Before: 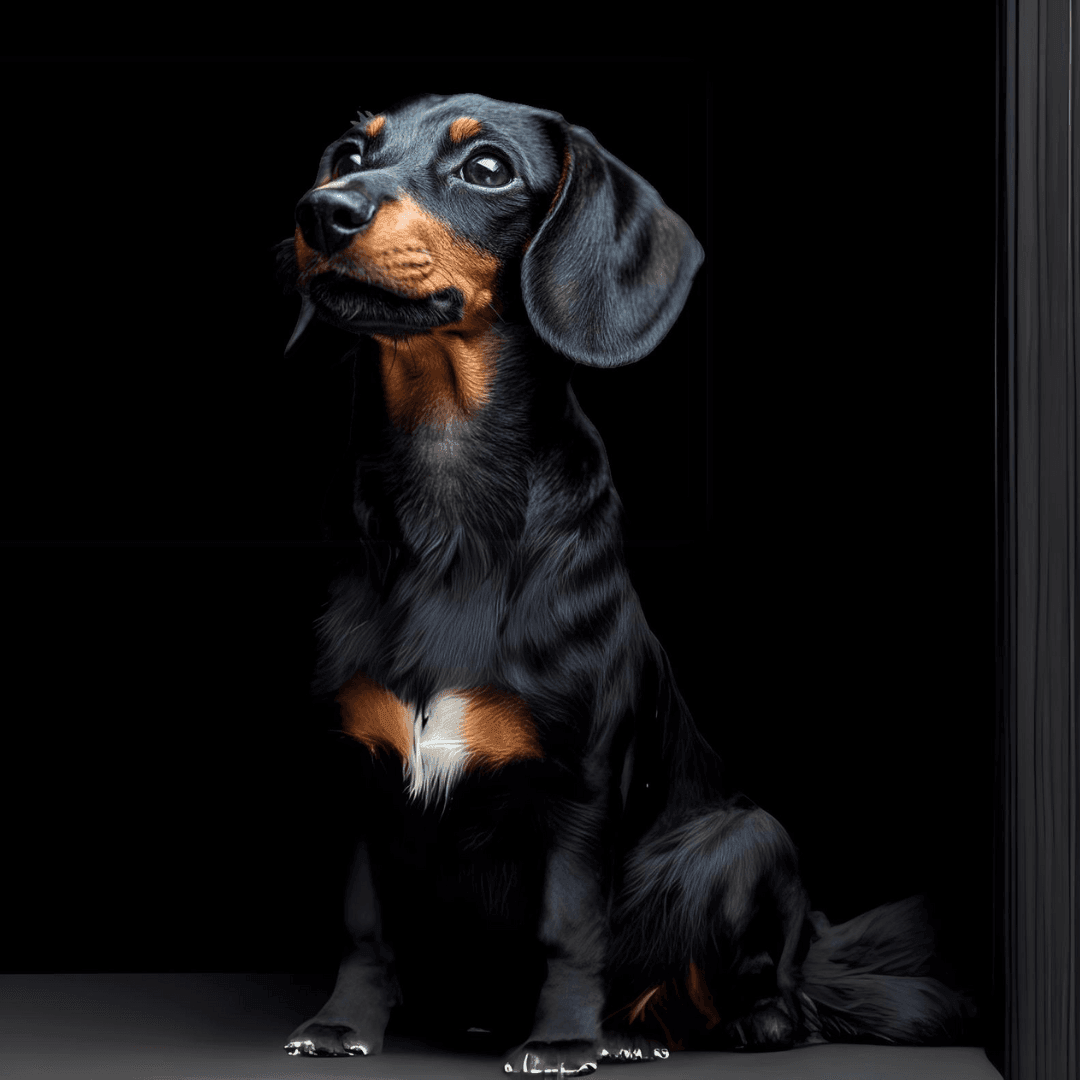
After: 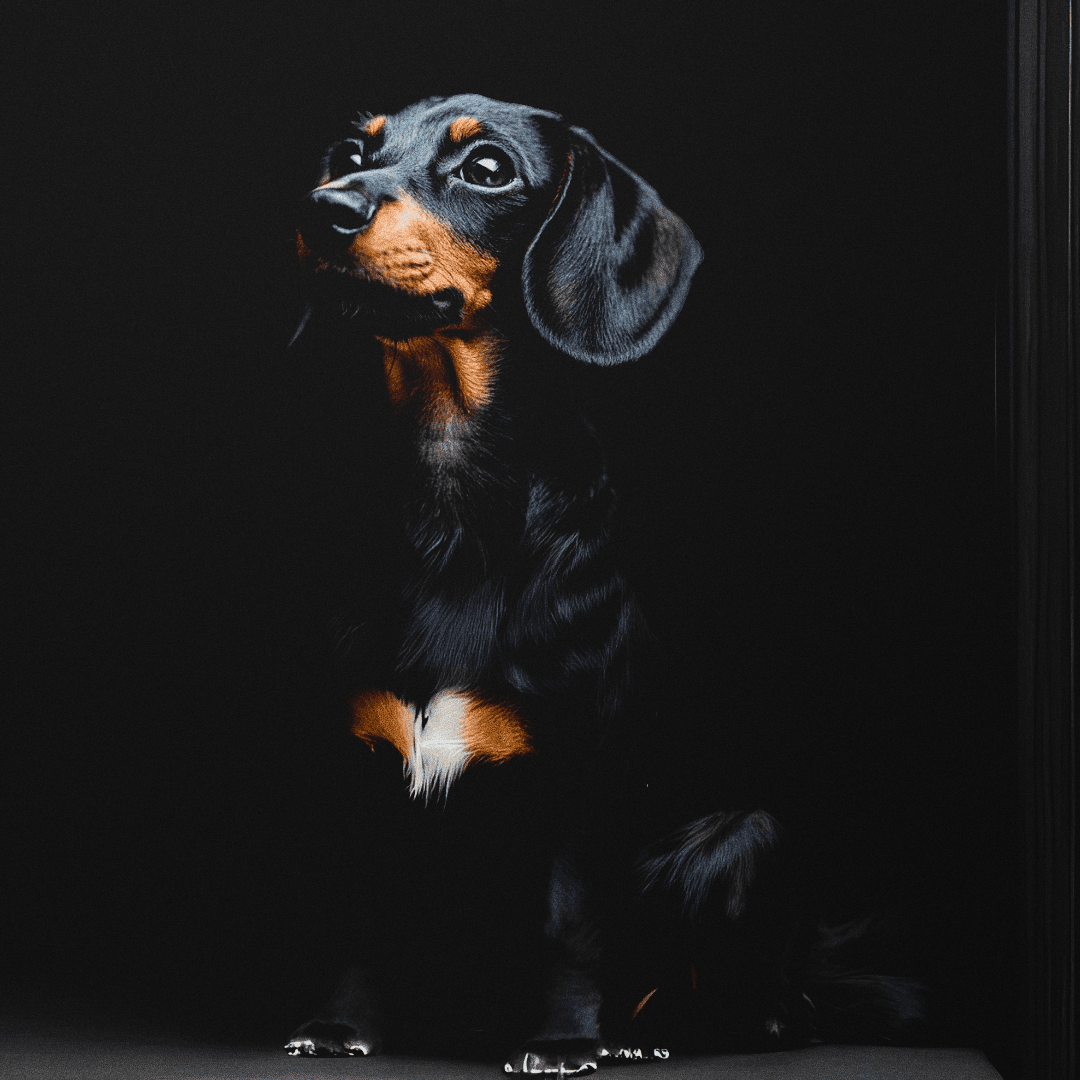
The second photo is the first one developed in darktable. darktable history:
color balance rgb: perceptual saturation grading › global saturation 20%, perceptual saturation grading › highlights -25%, perceptual saturation grading › shadows 25%
filmic rgb: black relative exposure -5 EV, hardness 2.88, contrast 1.4, highlights saturation mix -30%
bloom: size 85%, threshold 5%, strength 85%
grain: coarseness 0.09 ISO, strength 40%
